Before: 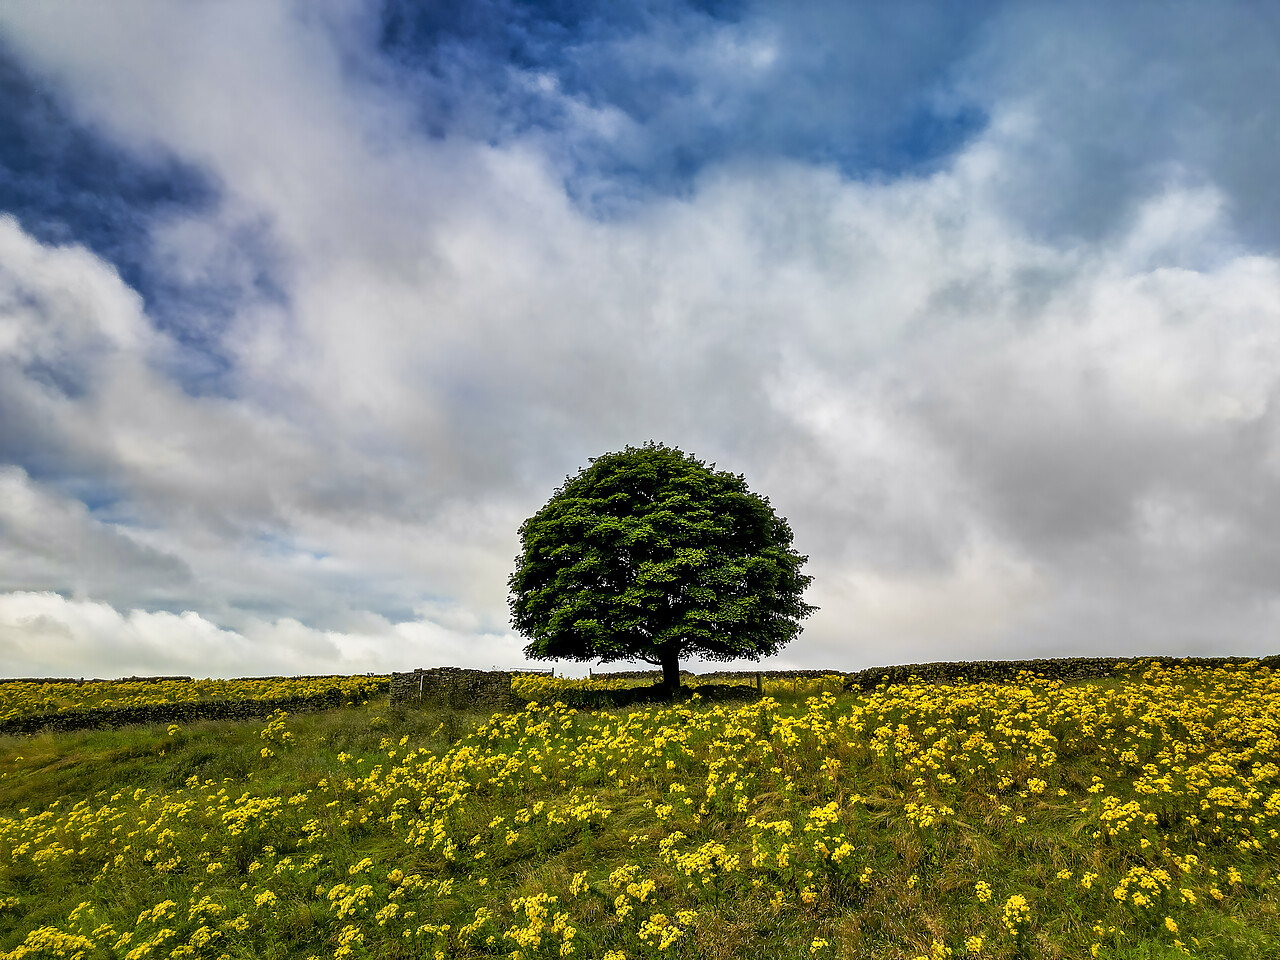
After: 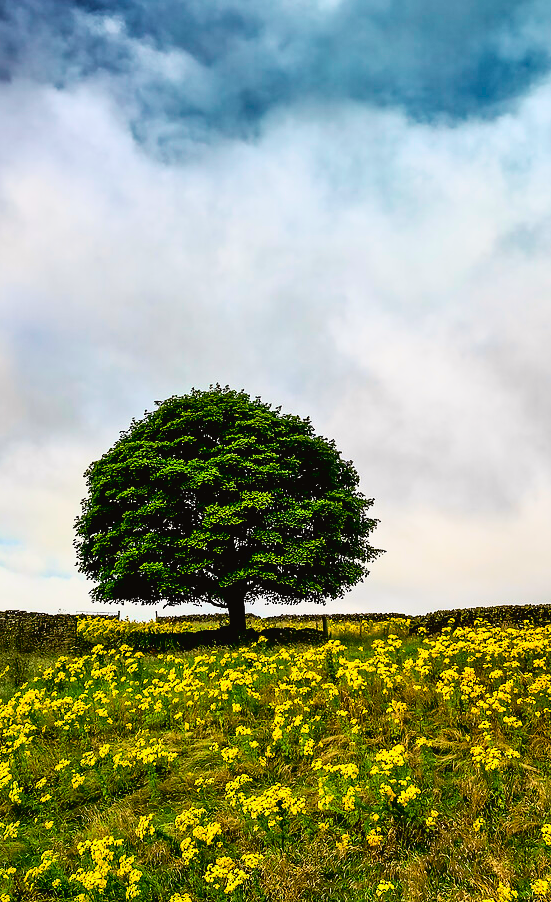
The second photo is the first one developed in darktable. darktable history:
tone curve: curves: ch0 [(0, 0.023) (0.113, 0.084) (0.285, 0.301) (0.673, 0.796) (0.845, 0.932) (0.994, 0.971)]; ch1 [(0, 0) (0.456, 0.437) (0.498, 0.5) (0.57, 0.559) (0.631, 0.639) (1, 1)]; ch2 [(0, 0) (0.417, 0.44) (0.46, 0.453) (0.502, 0.507) (0.55, 0.57) (0.67, 0.712) (1, 1)], color space Lab, independent channels, preserve colors none
crop: left 33.911%, top 6.027%, right 23.037%
